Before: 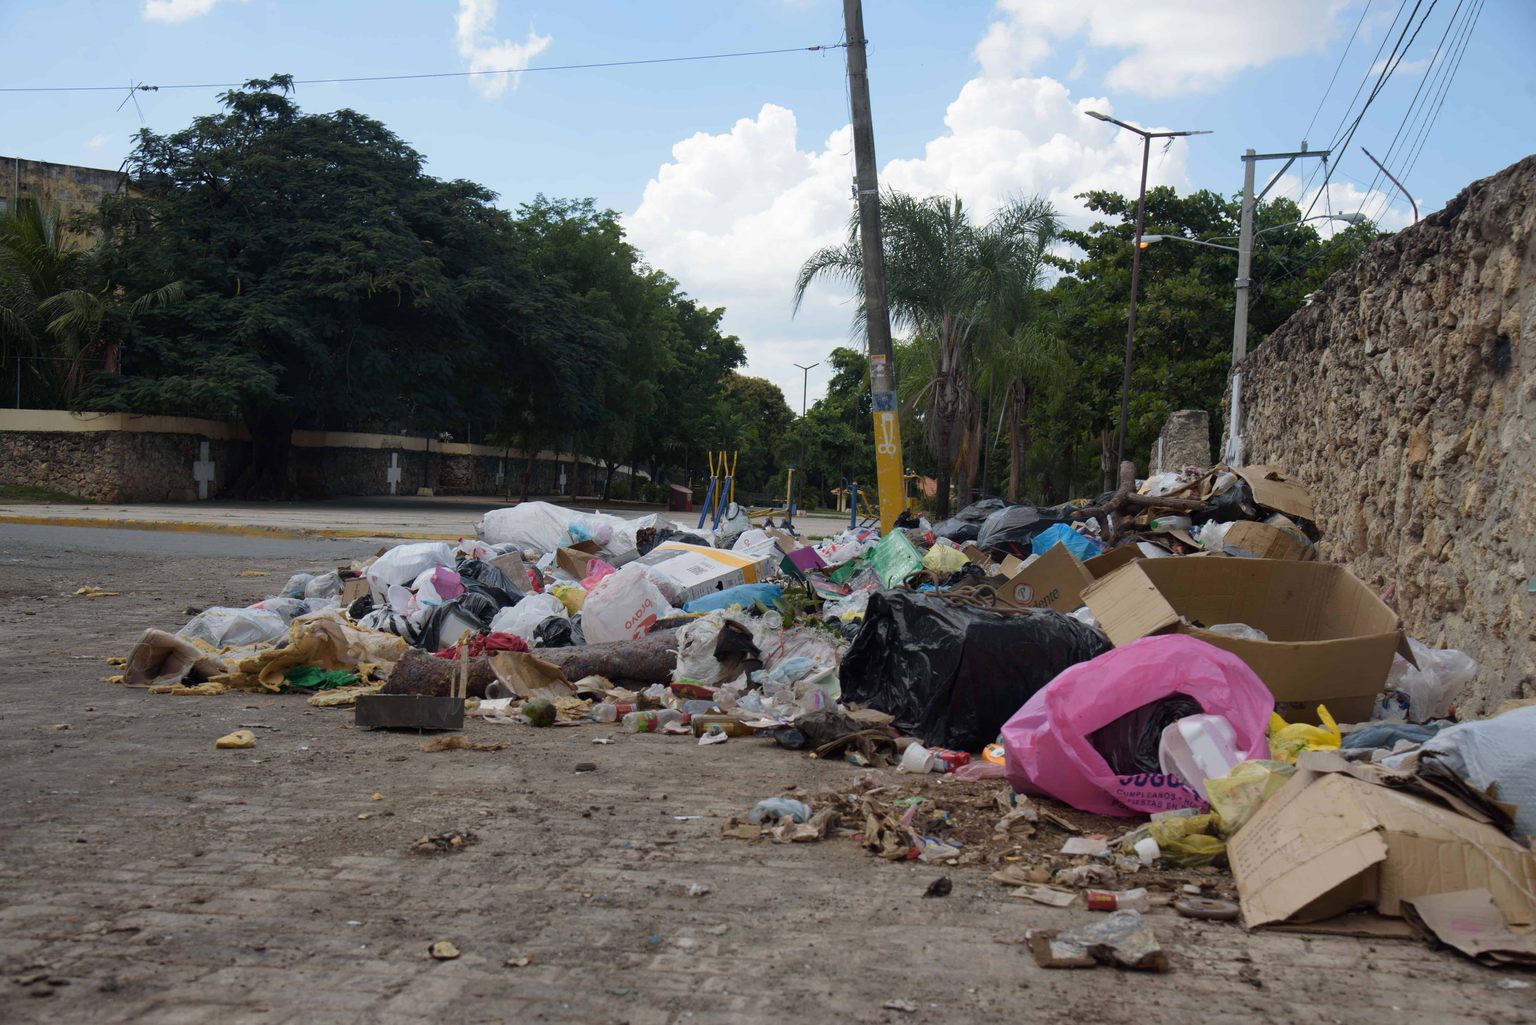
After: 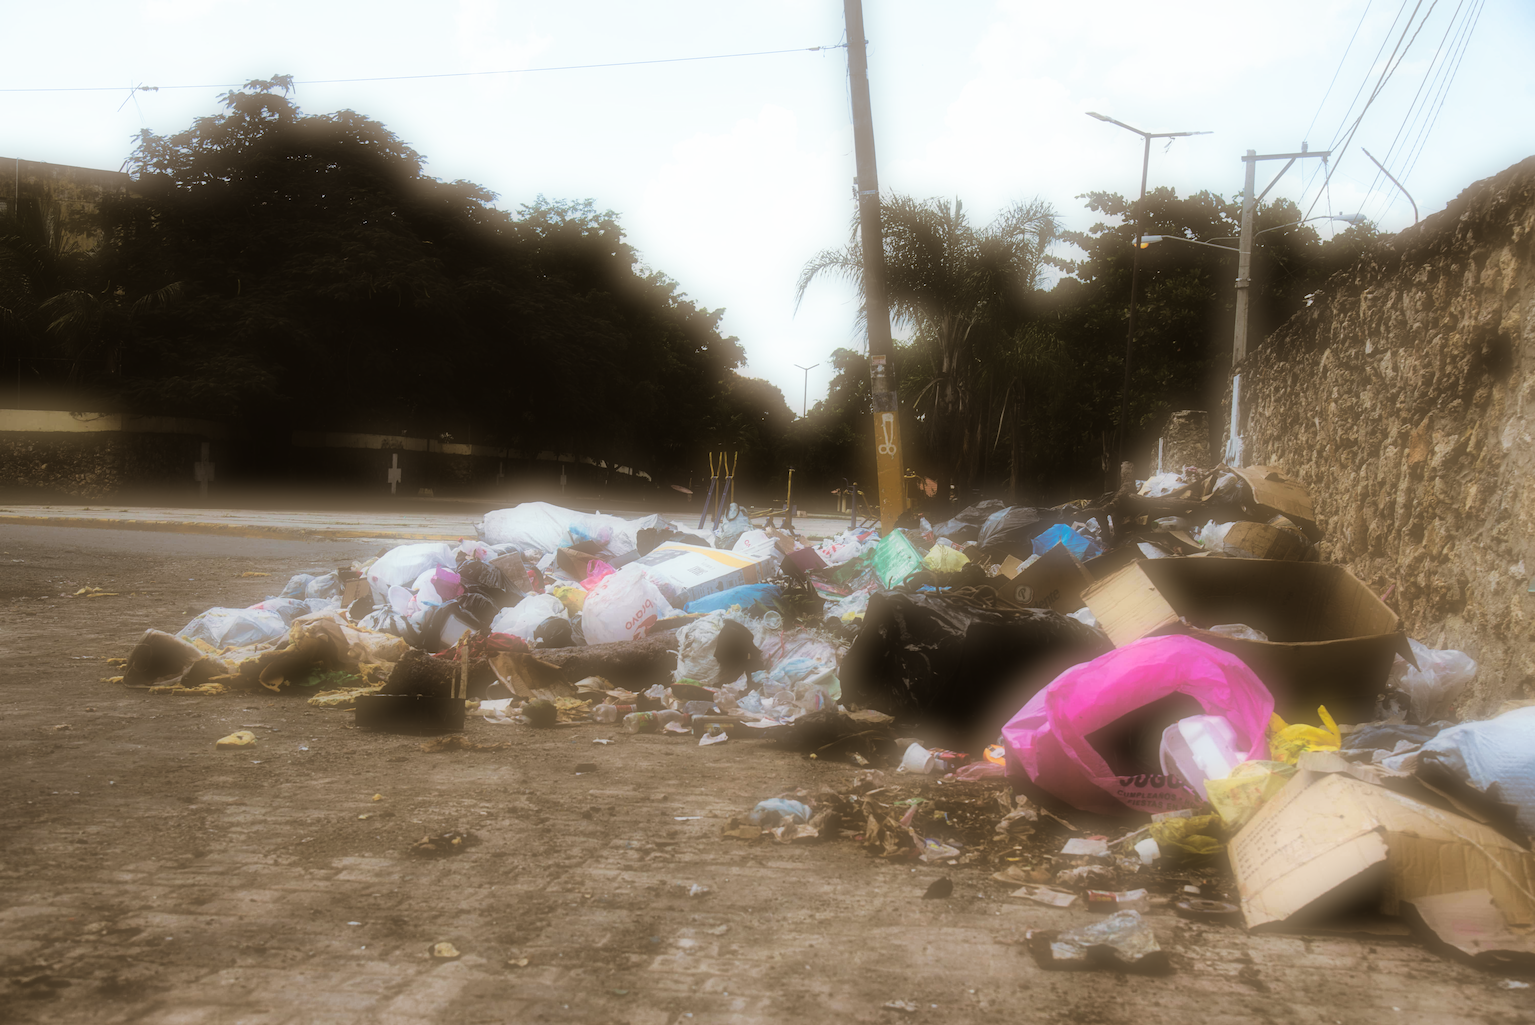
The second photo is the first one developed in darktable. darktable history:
split-toning: shadows › hue 37.98°, highlights › hue 185.58°, balance -55.261
soften: on, module defaults
contrast brightness saturation: contrast -0.1, saturation -0.1
tone curve: curves: ch0 [(0, 0) (0.003, 0.005) (0.011, 0.008) (0.025, 0.013) (0.044, 0.017) (0.069, 0.022) (0.1, 0.029) (0.136, 0.038) (0.177, 0.053) (0.224, 0.081) (0.277, 0.128) (0.335, 0.214) (0.399, 0.343) (0.468, 0.478) (0.543, 0.641) (0.623, 0.798) (0.709, 0.911) (0.801, 0.971) (0.898, 0.99) (1, 1)], preserve colors none
